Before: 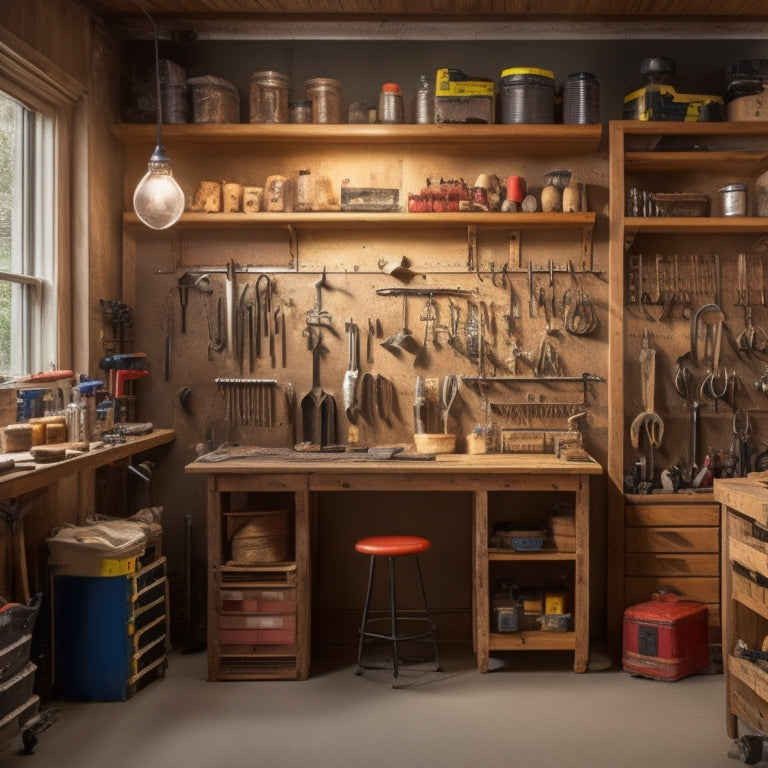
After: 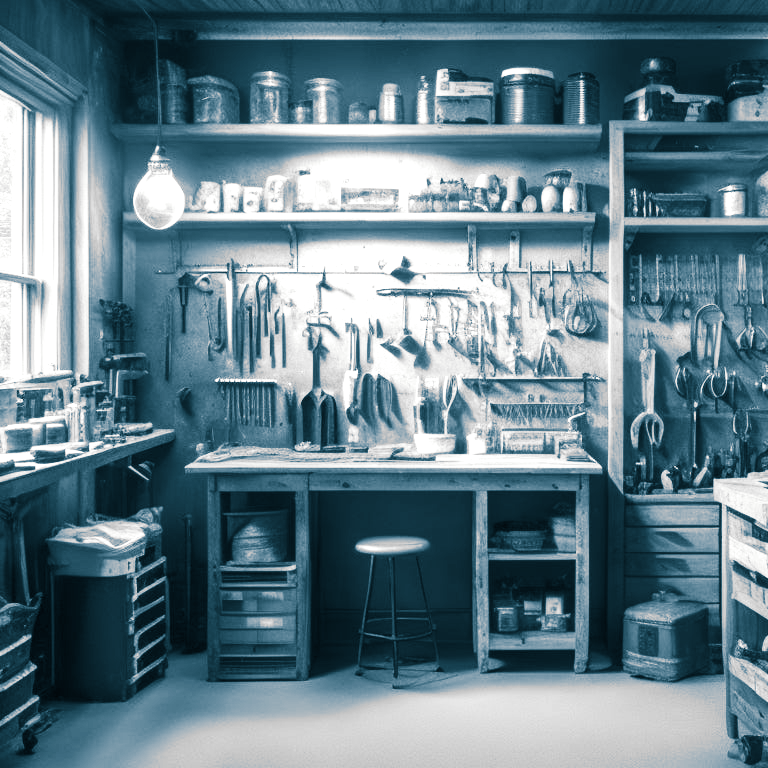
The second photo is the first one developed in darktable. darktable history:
exposure: black level correction 0, exposure 1.2 EV, compensate exposure bias true, compensate highlight preservation false
contrast brightness saturation: contrast 0.23, brightness 0.1, saturation 0.29
monochrome: a 32, b 64, size 2.3
split-toning: shadows › hue 212.4°, balance -70
